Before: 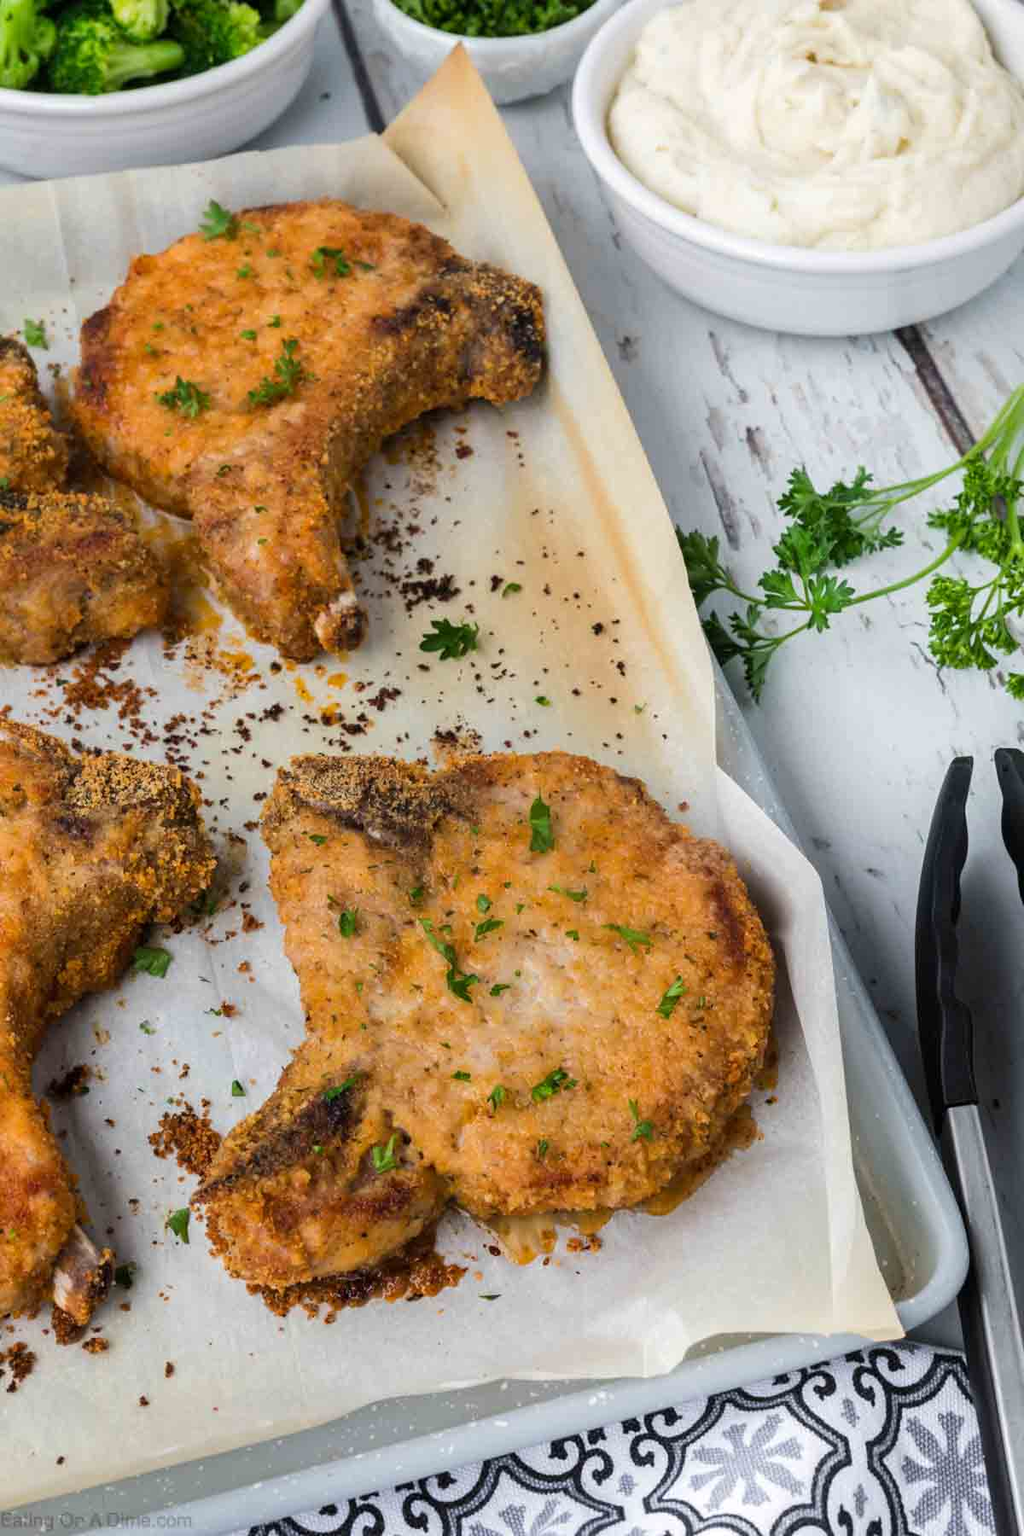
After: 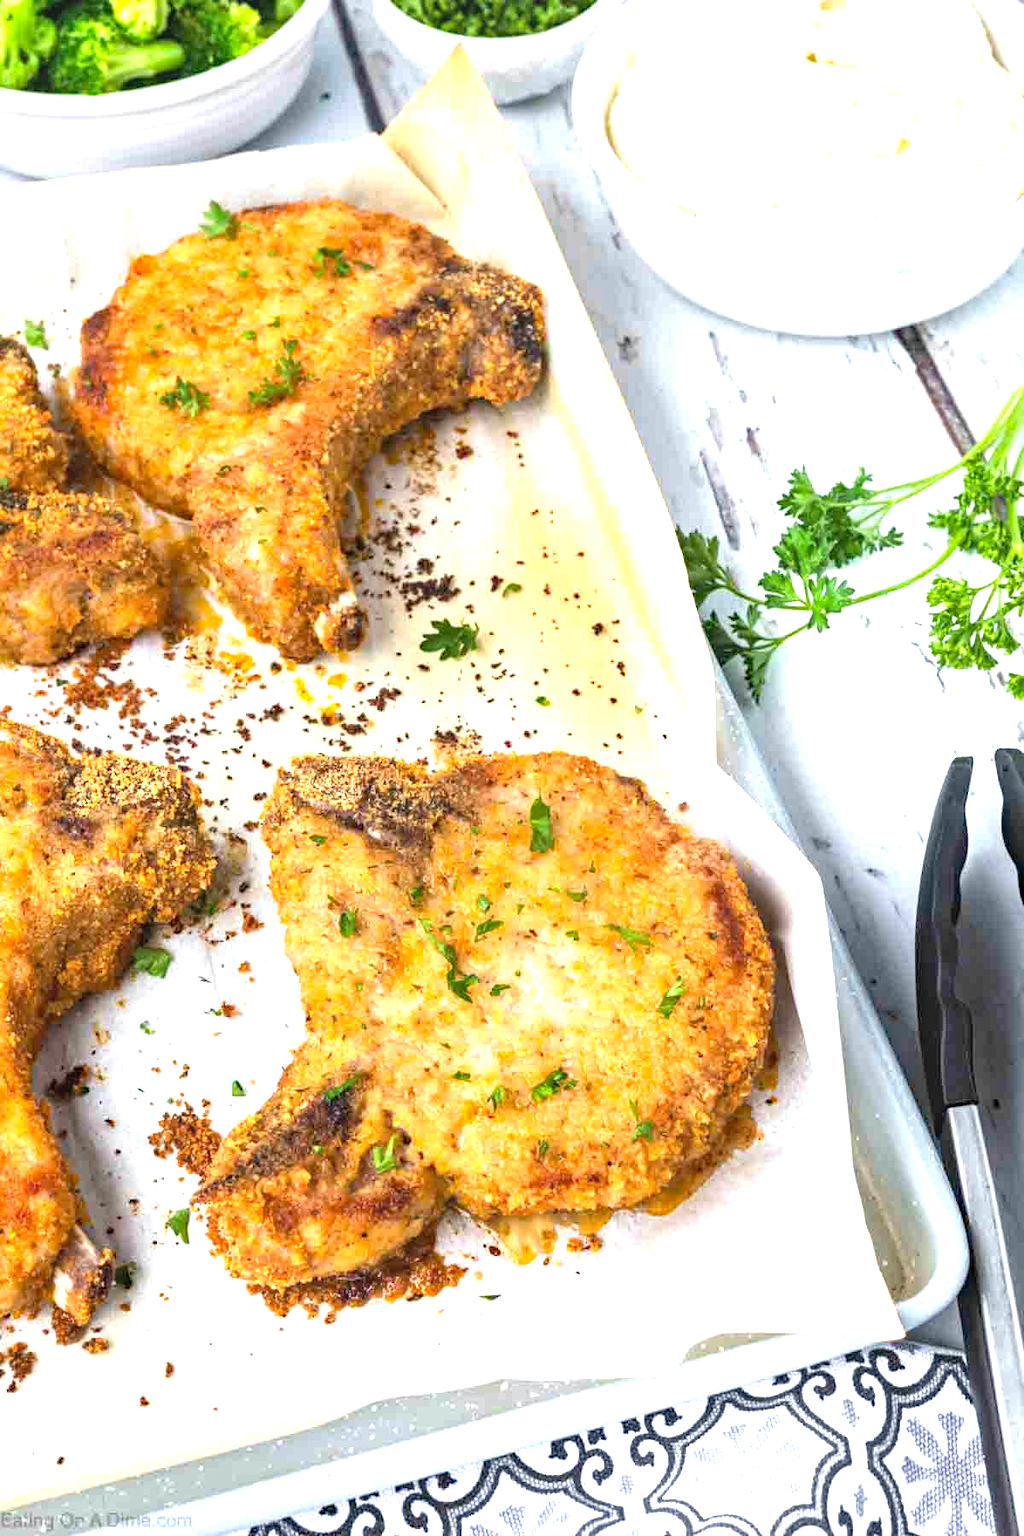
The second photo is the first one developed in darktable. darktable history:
haze removal: compatibility mode true, adaptive false
local contrast: detail 109%
exposure: black level correction 0, exposure 1.455 EV, compensate highlight preservation false
